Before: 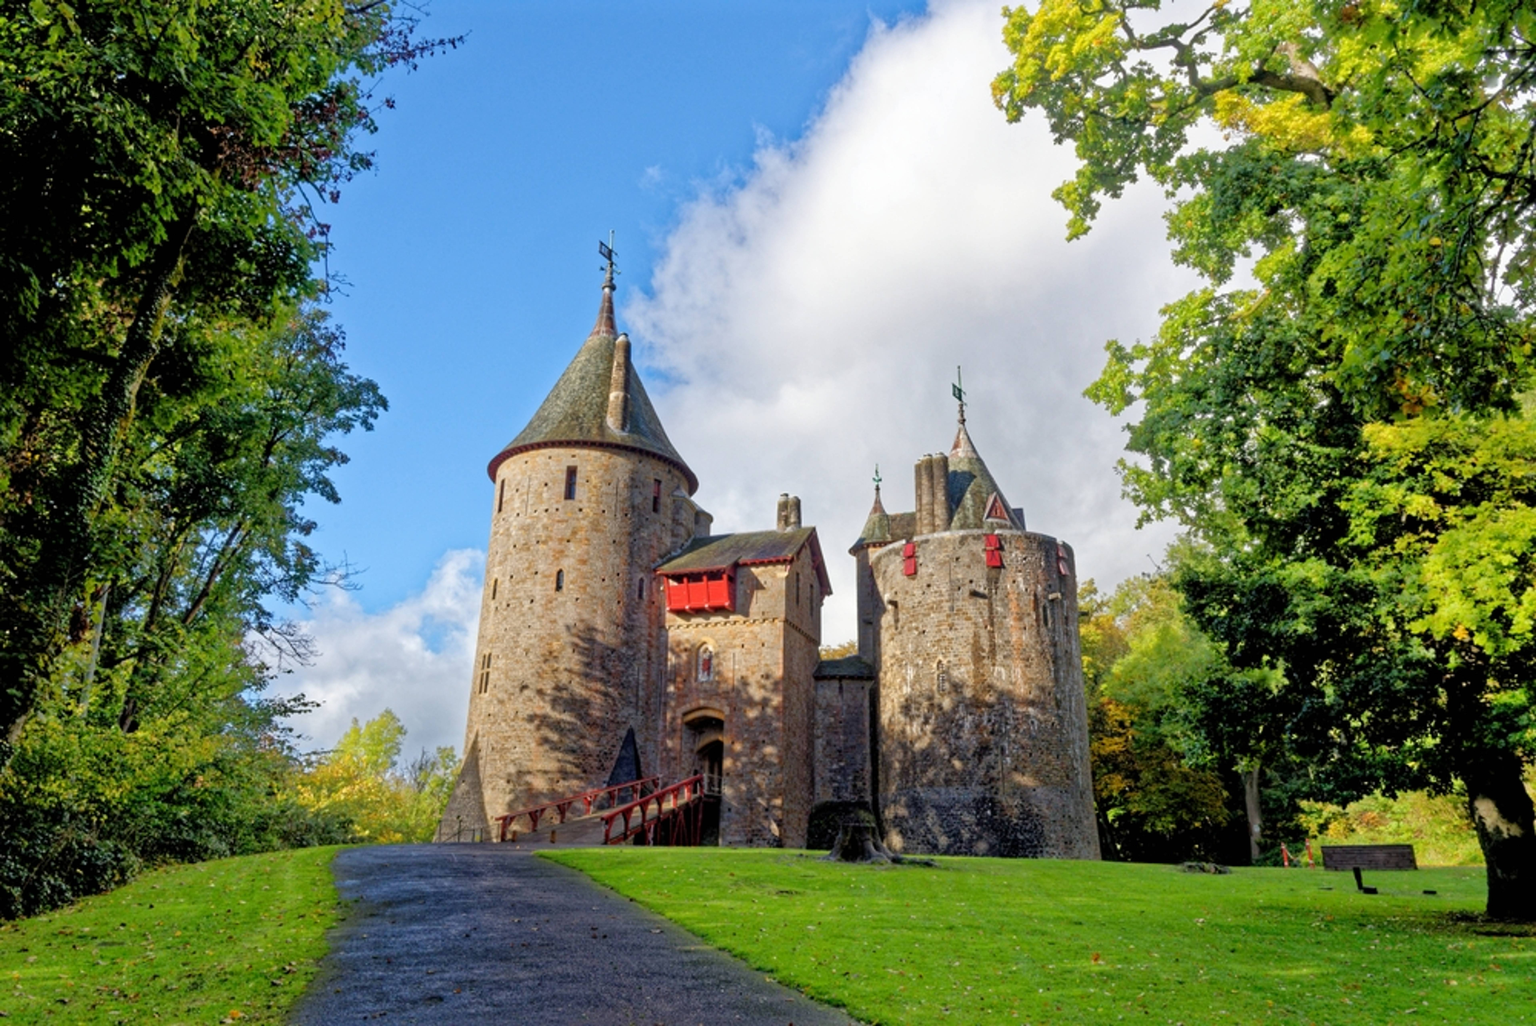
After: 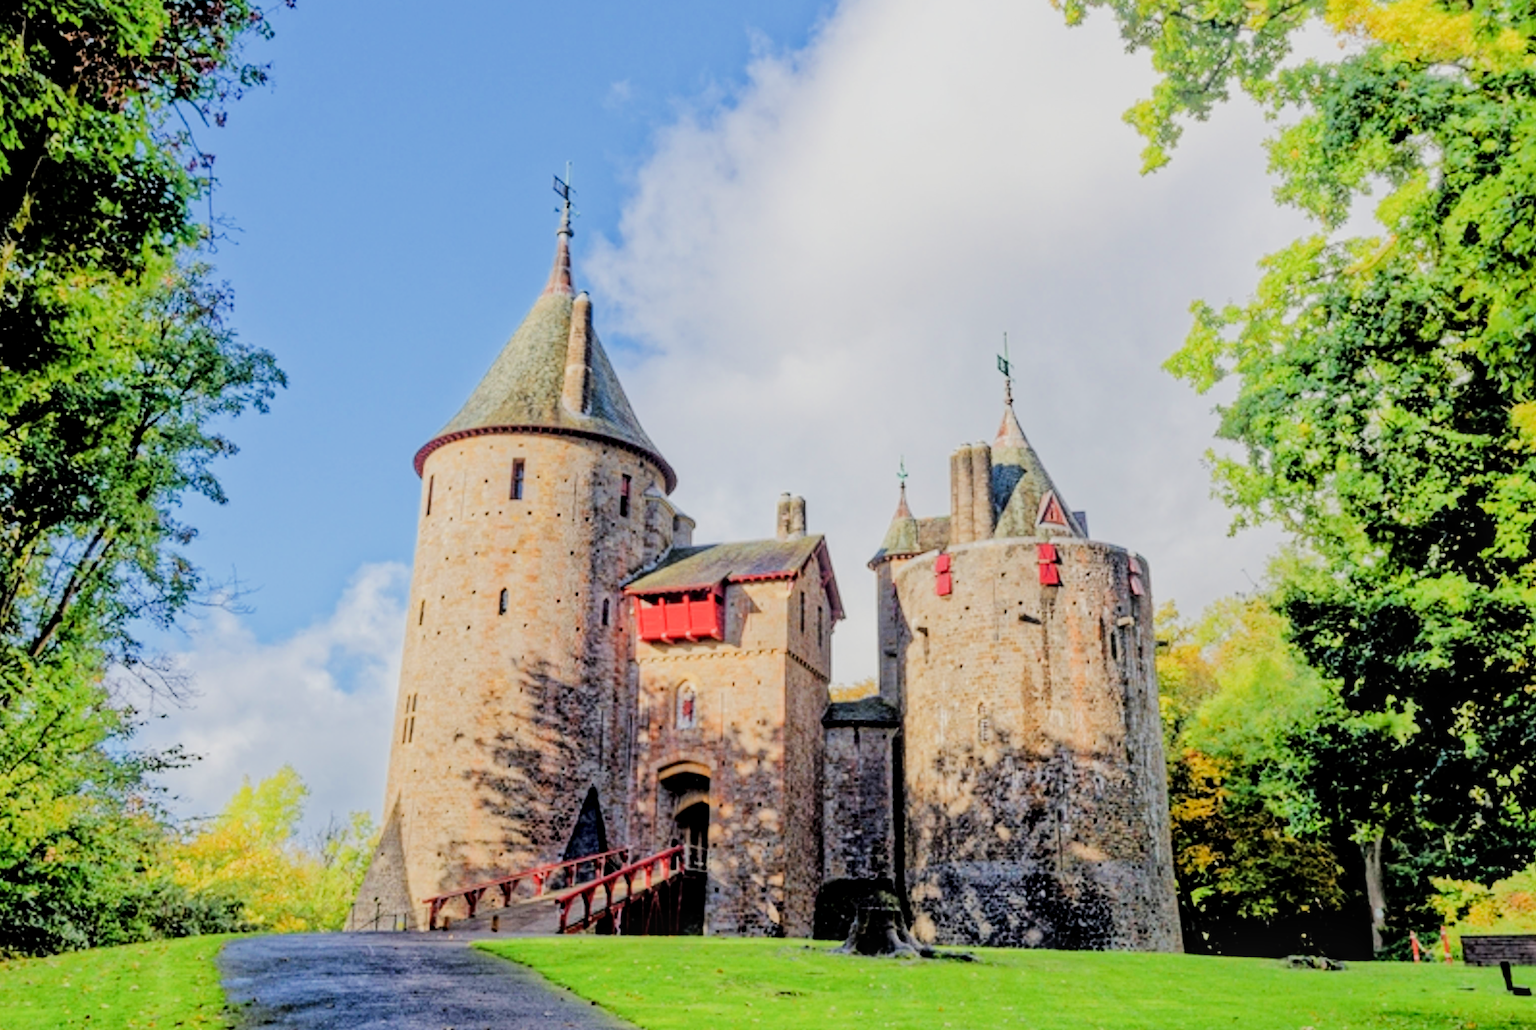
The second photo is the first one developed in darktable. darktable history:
color zones: curves: ch1 [(0, 0.513) (0.143, 0.524) (0.286, 0.511) (0.429, 0.506) (0.571, 0.503) (0.714, 0.503) (0.857, 0.508) (1, 0.513)]
crop and rotate: left 10.381%, top 9.942%, right 10.042%, bottom 10.117%
local contrast: on, module defaults
exposure: exposure 0.126 EV, compensate exposure bias true, compensate highlight preservation false
filmic rgb: black relative exposure -7.65 EV, white relative exposure 4.56 EV, threshold 3.01 EV, hardness 3.61, enable highlight reconstruction true
tone equalizer: -7 EV 0.155 EV, -6 EV 0.562 EV, -5 EV 1.16 EV, -4 EV 1.29 EV, -3 EV 1.15 EV, -2 EV 0.6 EV, -1 EV 0.159 EV, edges refinement/feathering 500, mask exposure compensation -1.57 EV, preserve details no
